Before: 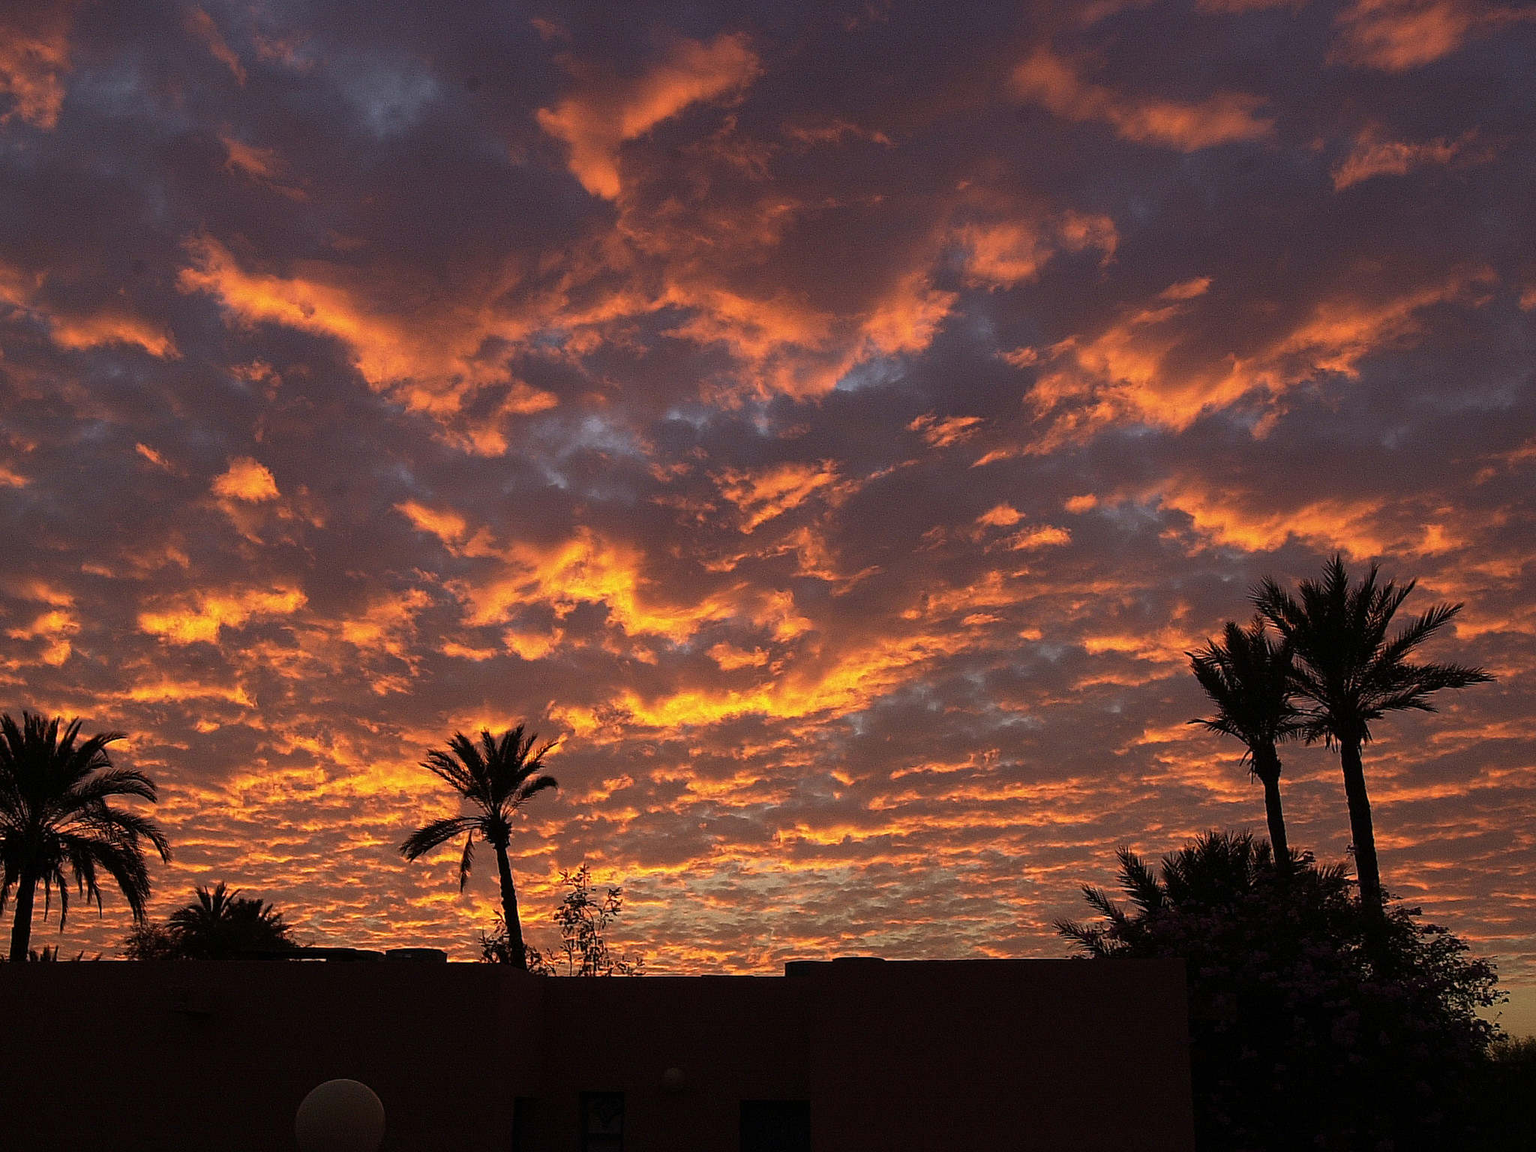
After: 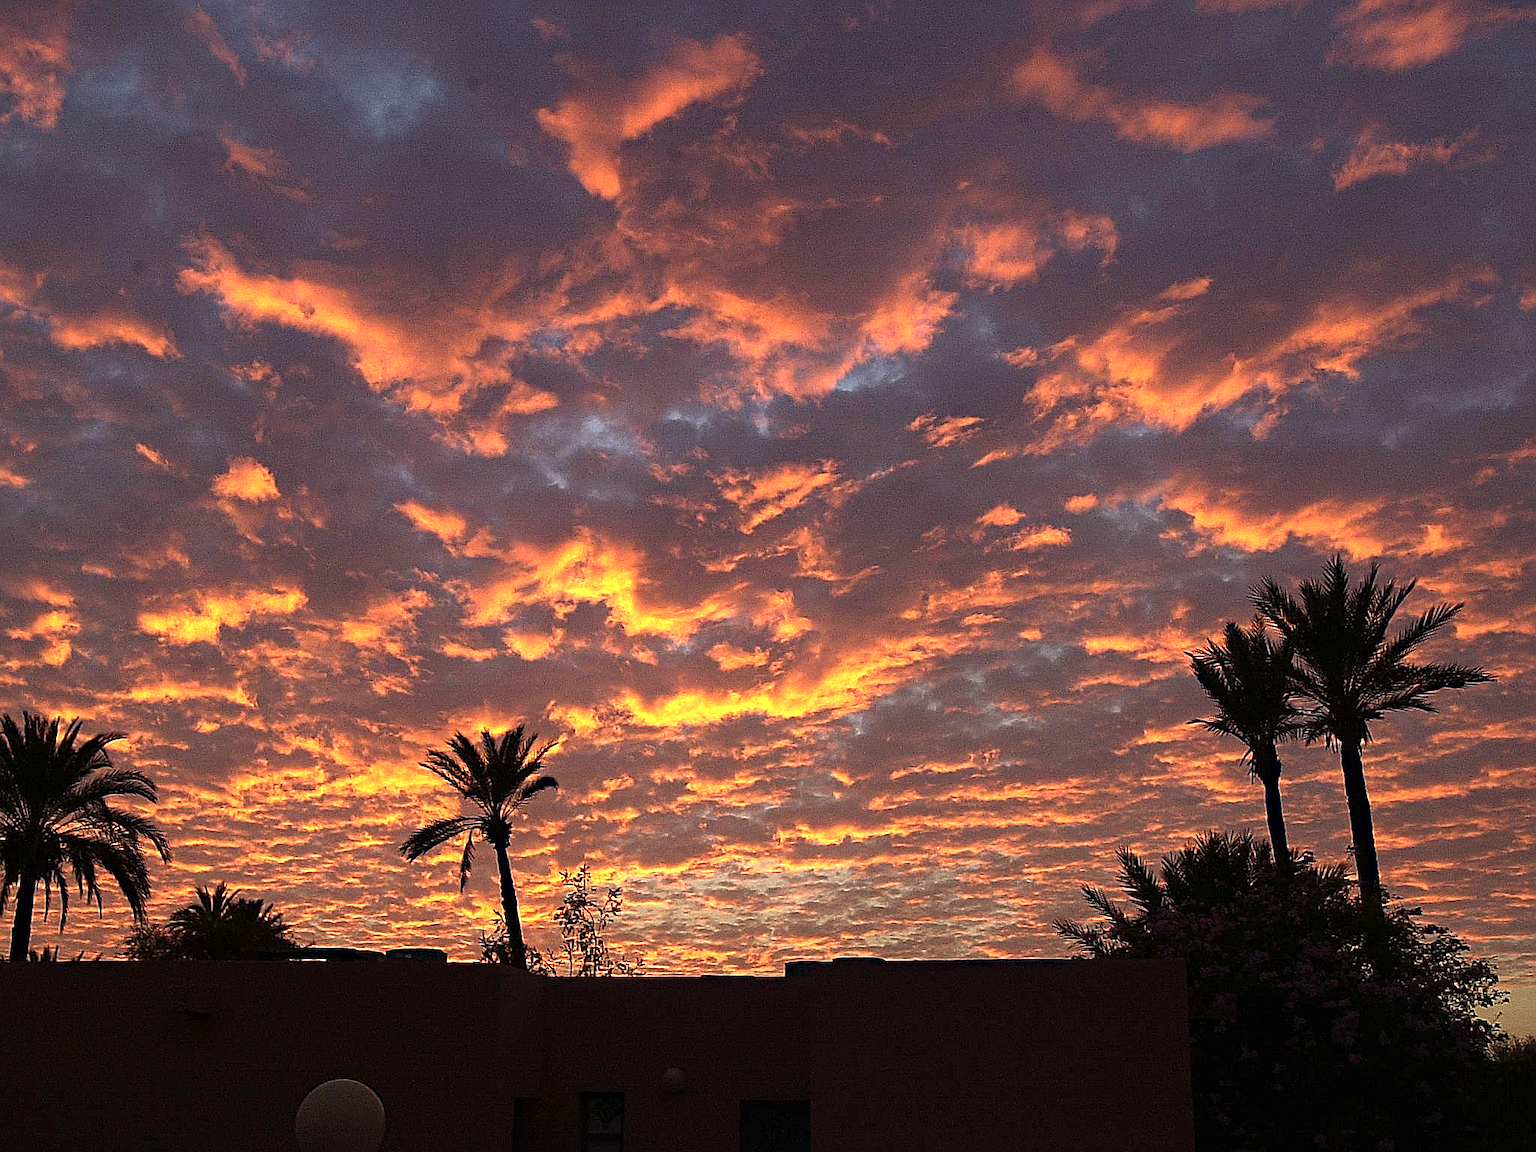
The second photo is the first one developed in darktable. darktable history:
haze removal: compatibility mode true, adaptive false
contrast brightness saturation: saturation -0.068
sharpen: radius 1.958
exposure: exposure 0.664 EV, compensate highlight preservation false
